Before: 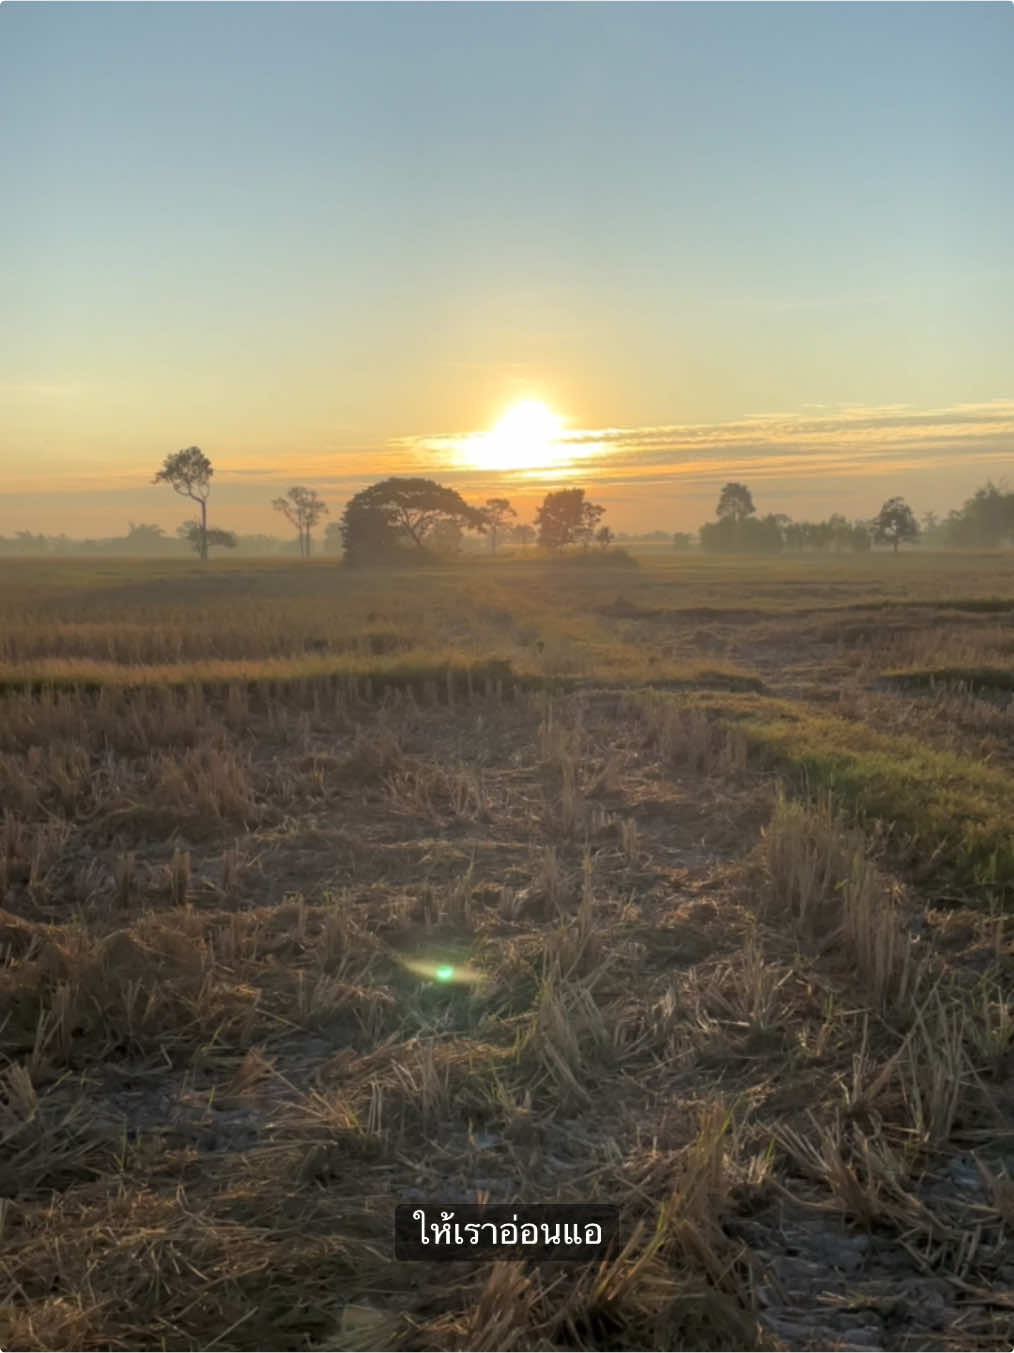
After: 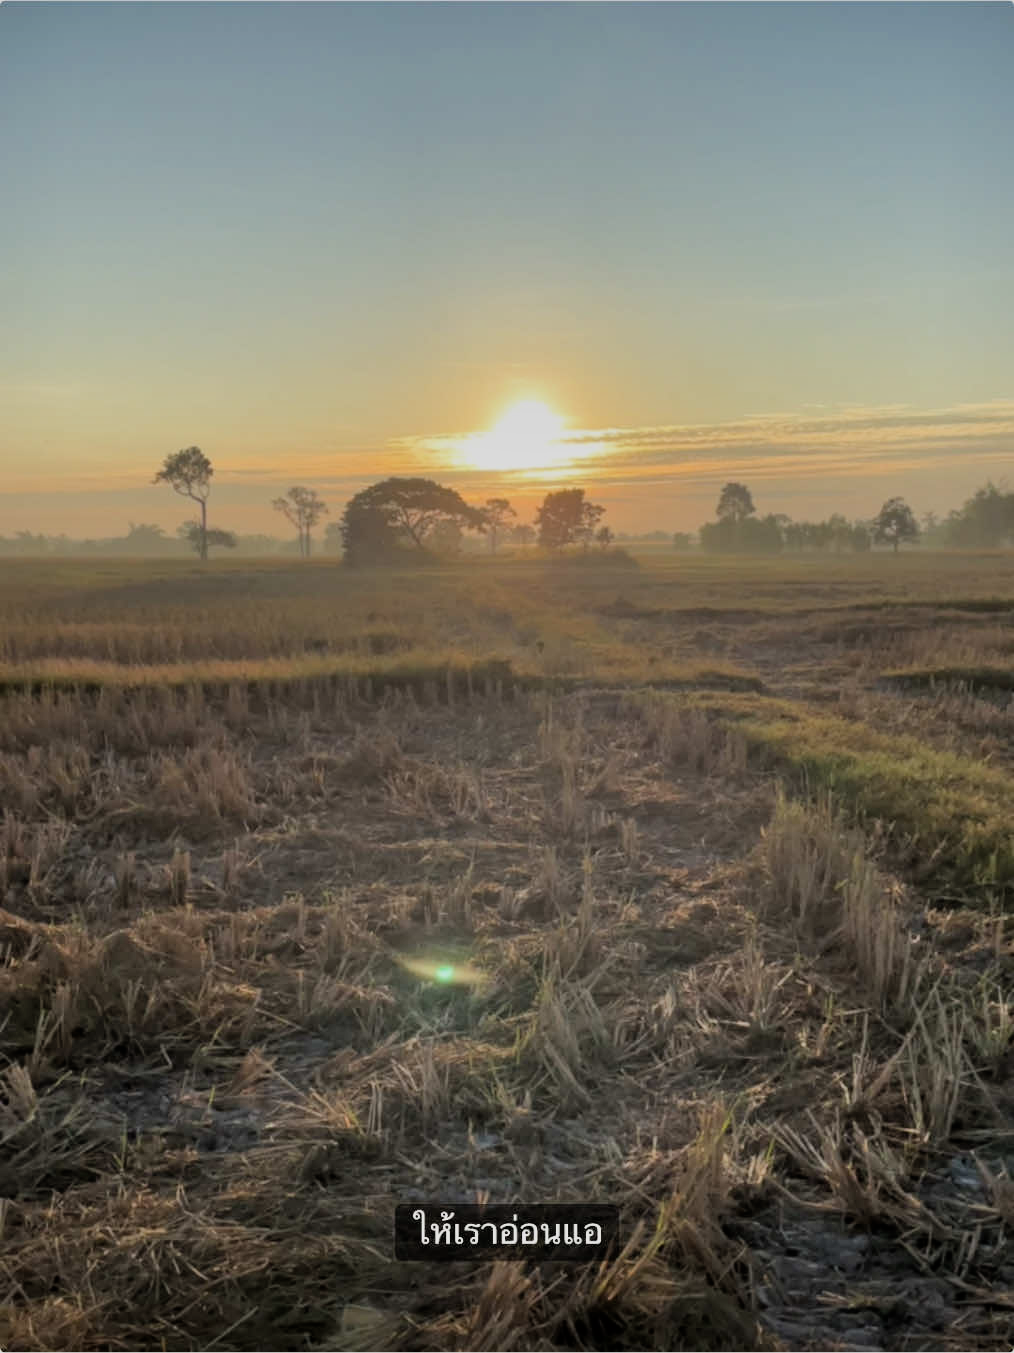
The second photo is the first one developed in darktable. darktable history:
contrast brightness saturation: saturation -0.039
filmic rgb: black relative exposure -8.12 EV, white relative exposure 3.77 EV, threshold 5.96 EV, hardness 4.44, enable highlight reconstruction true
shadows and highlights: low approximation 0.01, soften with gaussian
